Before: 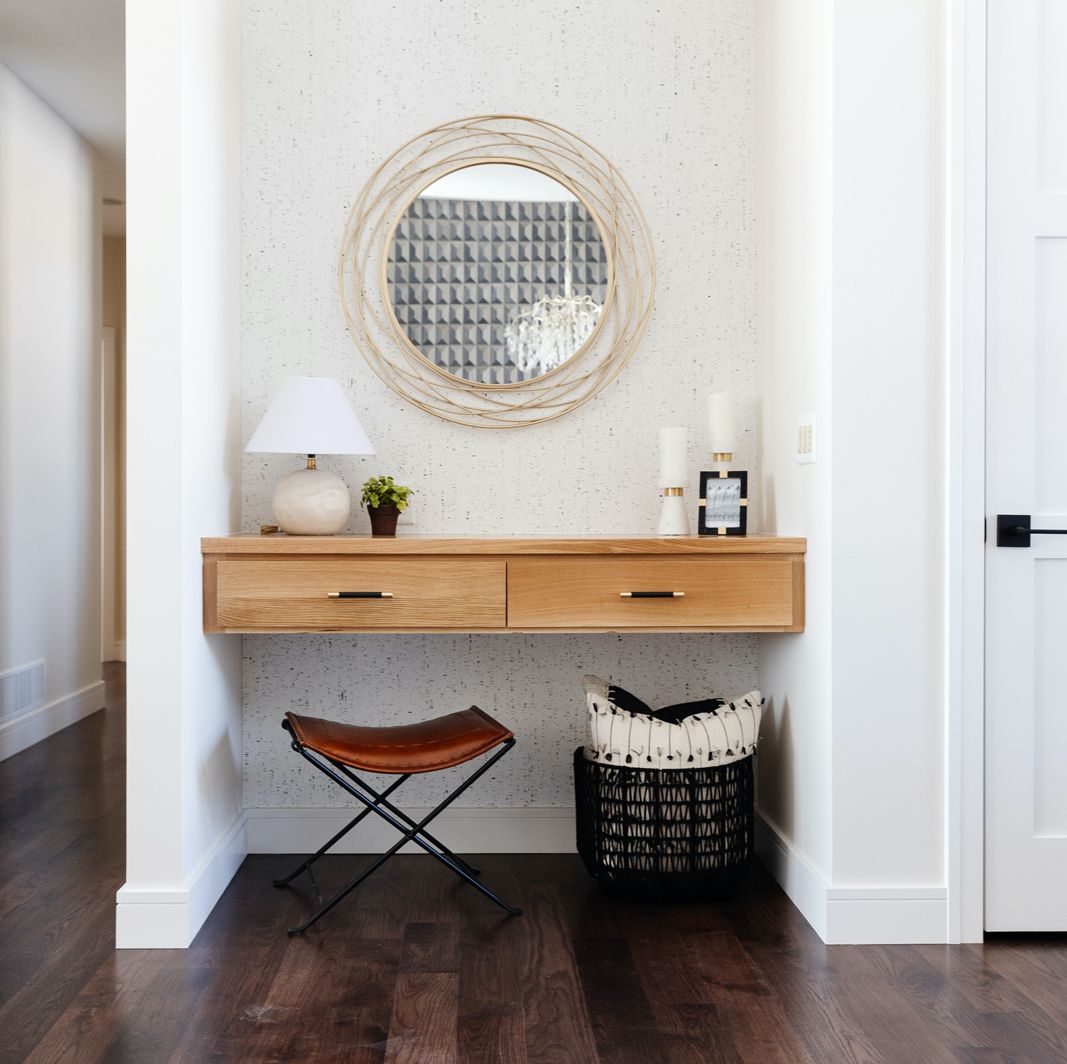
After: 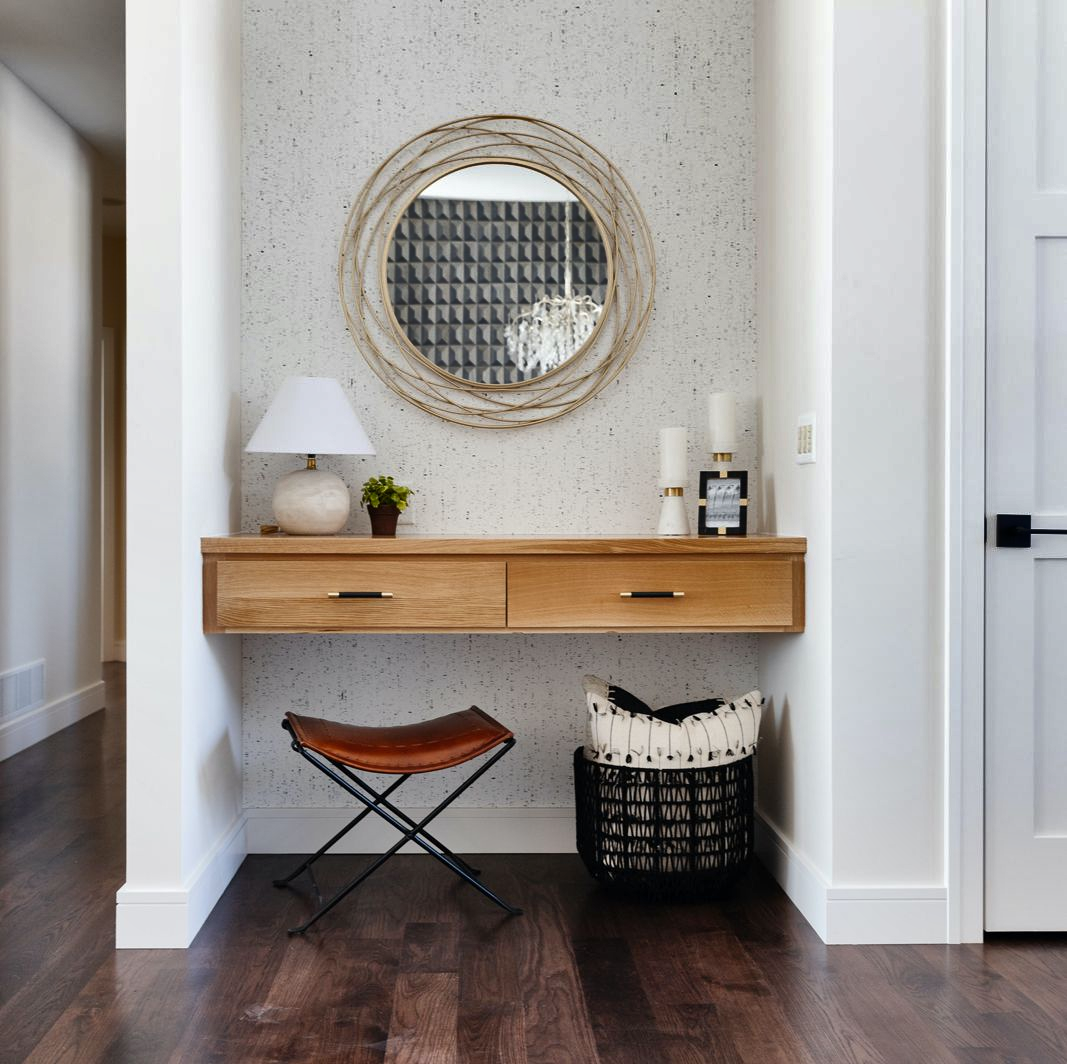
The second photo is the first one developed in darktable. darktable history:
shadows and highlights: radius 101.4, shadows 50.47, highlights -65.91, soften with gaussian
